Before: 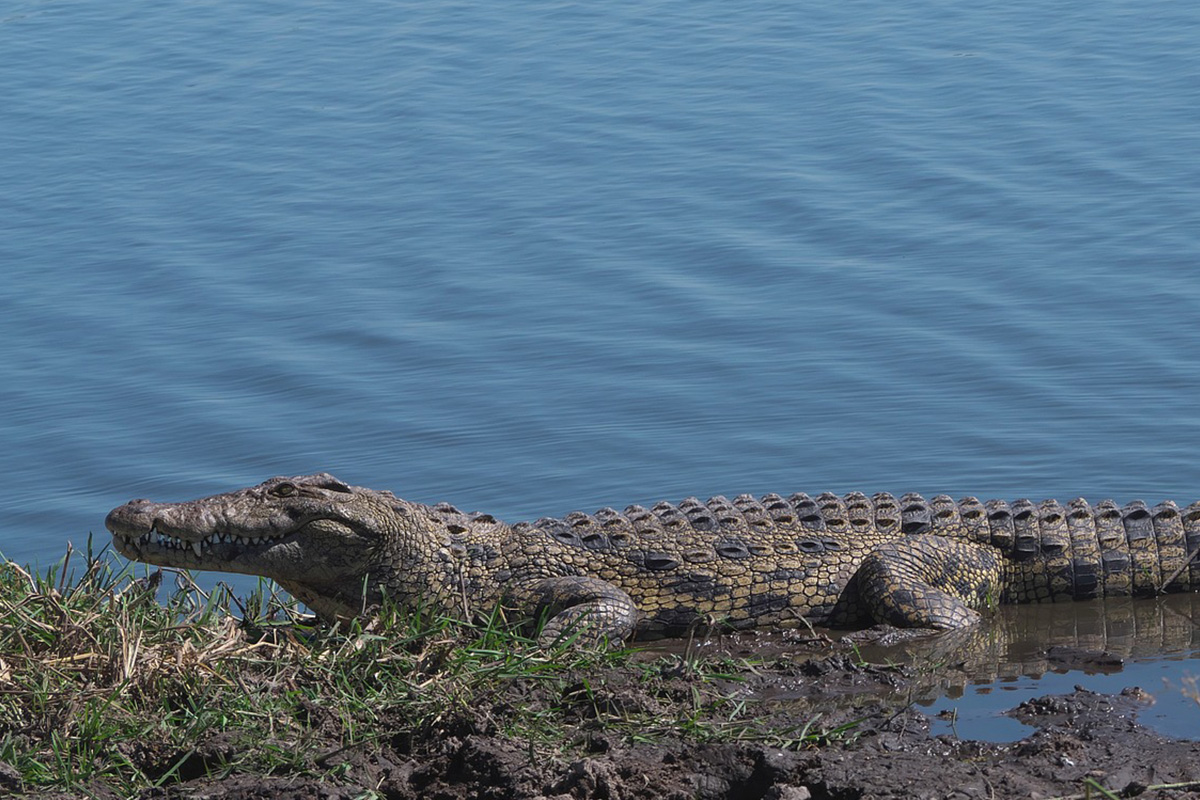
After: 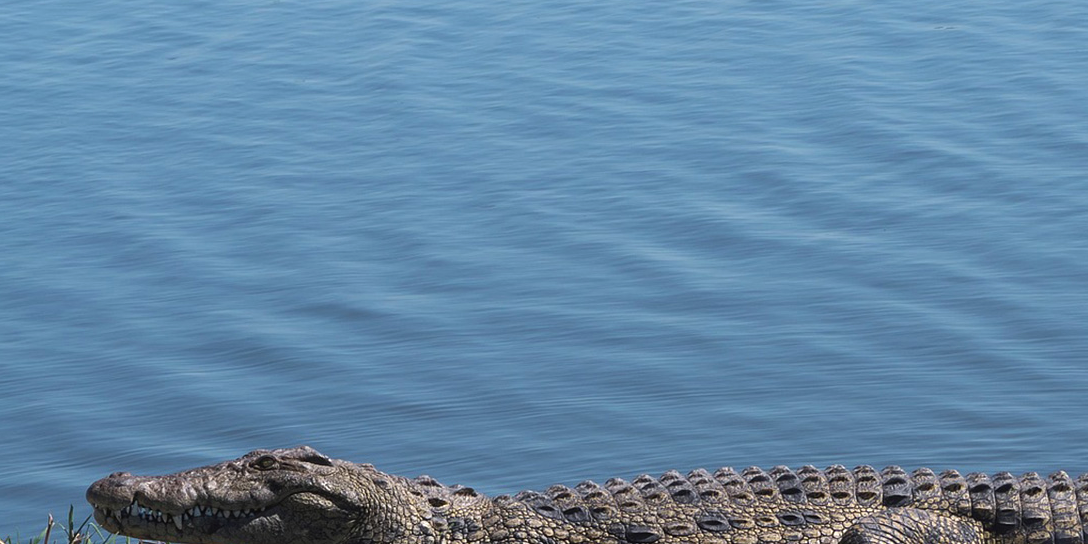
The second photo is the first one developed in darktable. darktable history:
tone equalizer: -8 EV -0.382 EV, -7 EV -0.382 EV, -6 EV -0.333 EV, -5 EV -0.25 EV, -3 EV 0.198 EV, -2 EV 0.321 EV, -1 EV 0.402 EV, +0 EV 0.43 EV, edges refinement/feathering 500, mask exposure compensation -1.57 EV, preserve details guided filter
crop: left 1.606%, top 3.445%, right 7.678%, bottom 28.474%
